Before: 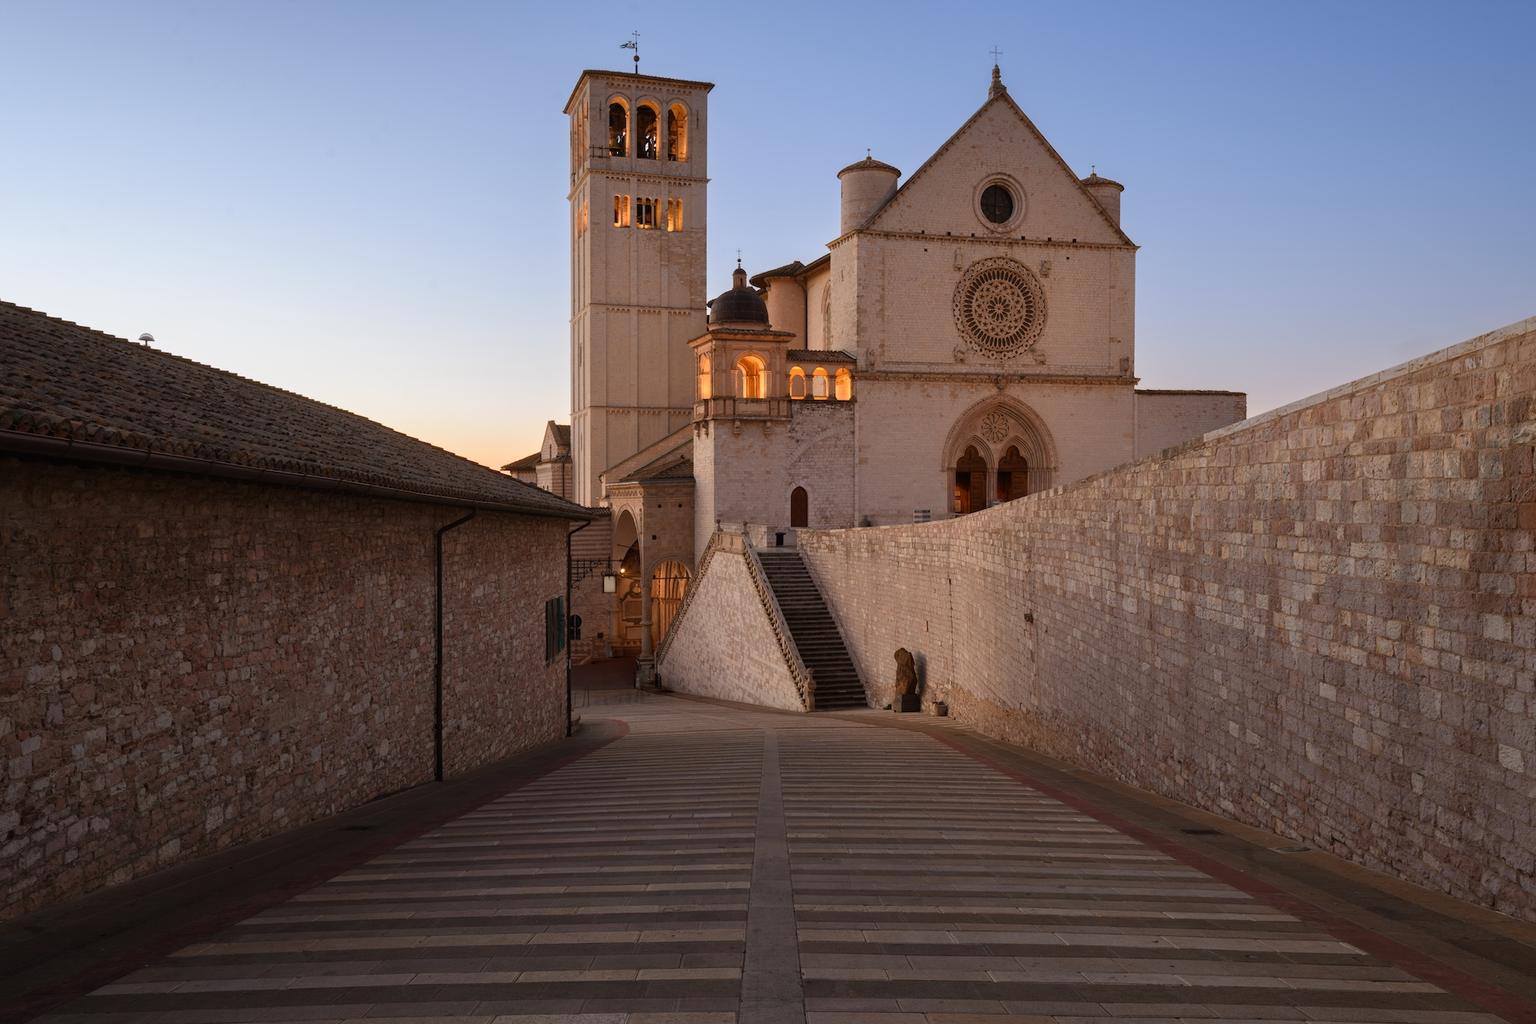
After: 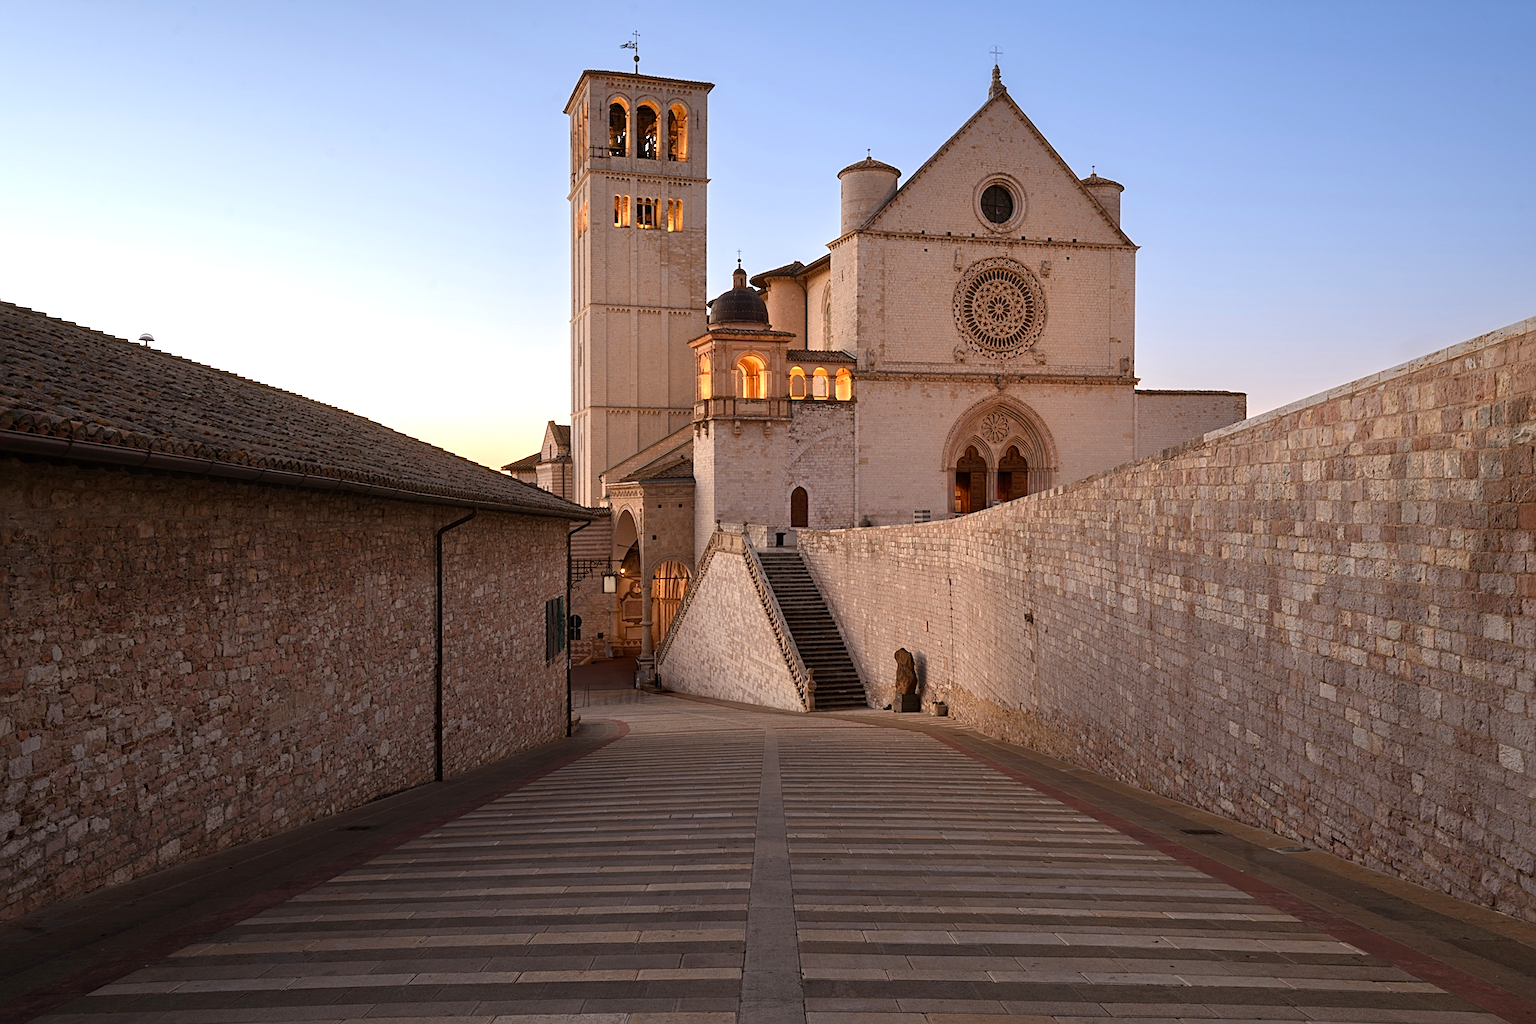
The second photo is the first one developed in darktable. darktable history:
exposure: black level correction 0.001, exposure 0.498 EV, compensate highlight preservation false
sharpen: on, module defaults
